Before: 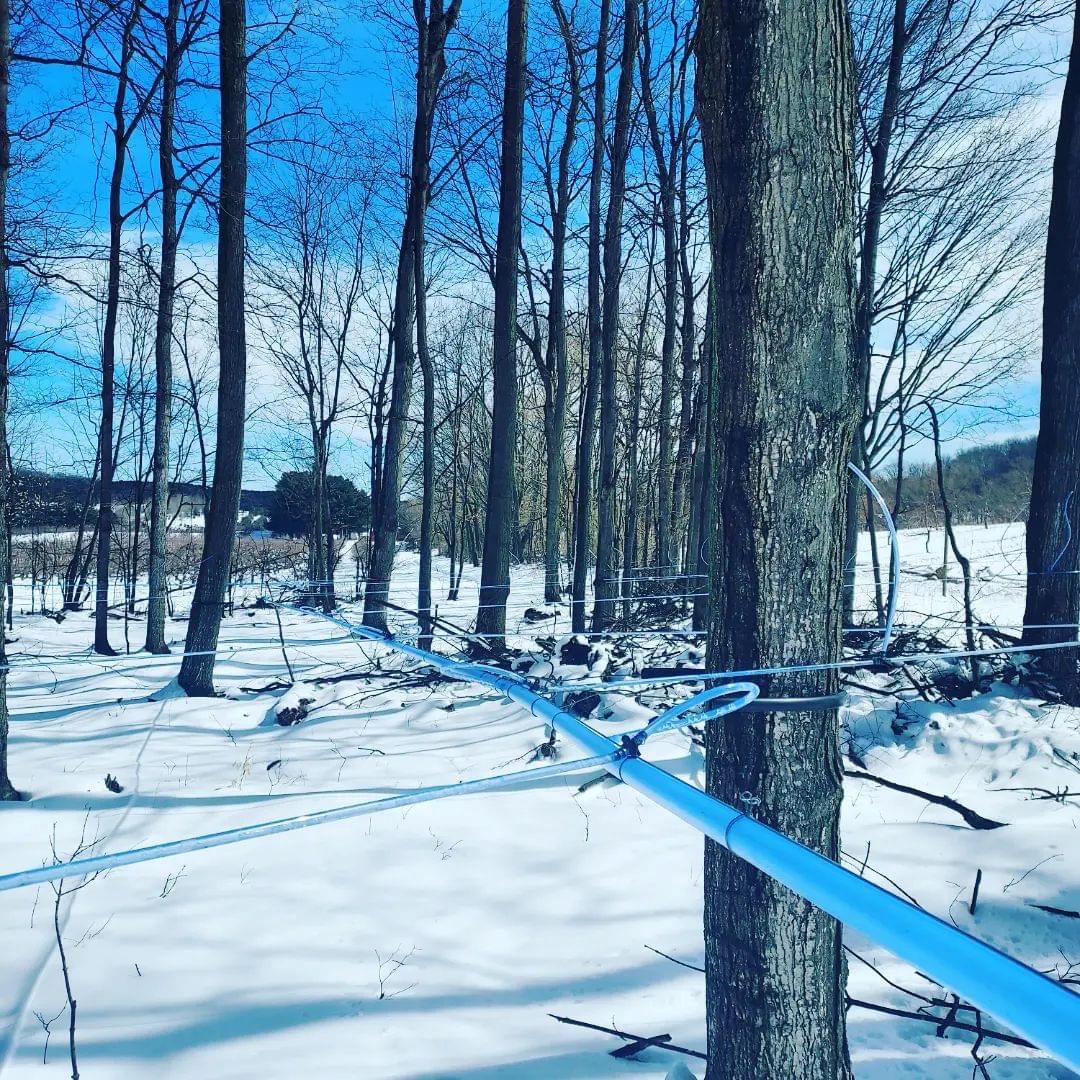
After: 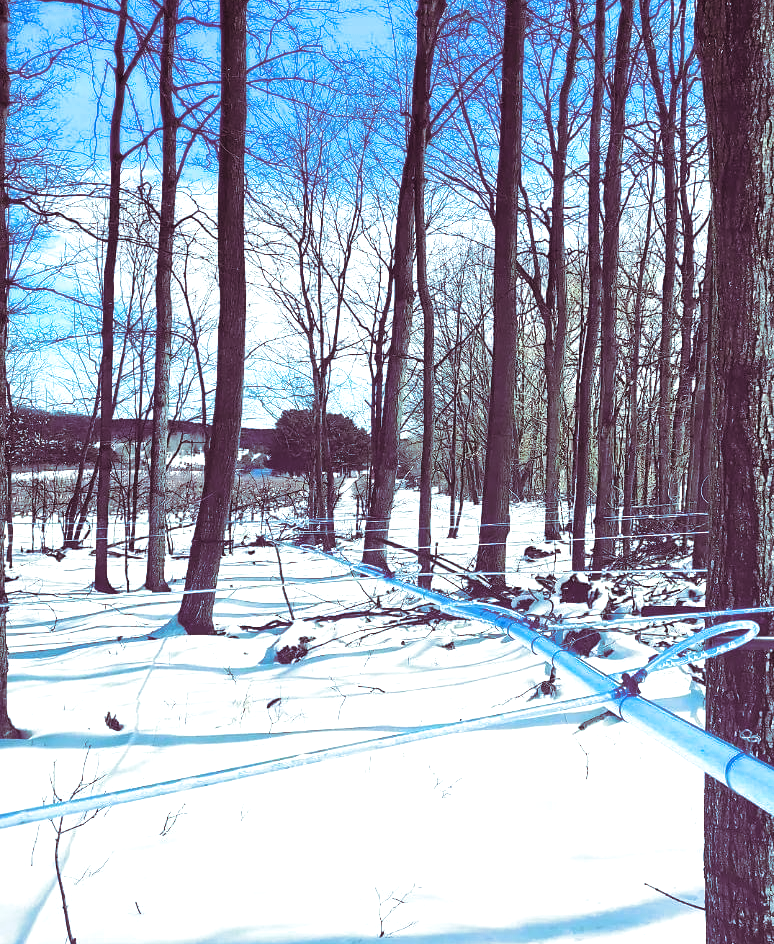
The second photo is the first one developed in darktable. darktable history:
crop: top 5.803%, right 27.864%, bottom 5.804%
exposure: exposure 0.6 EV, compensate highlight preservation false
split-toning: on, module defaults
